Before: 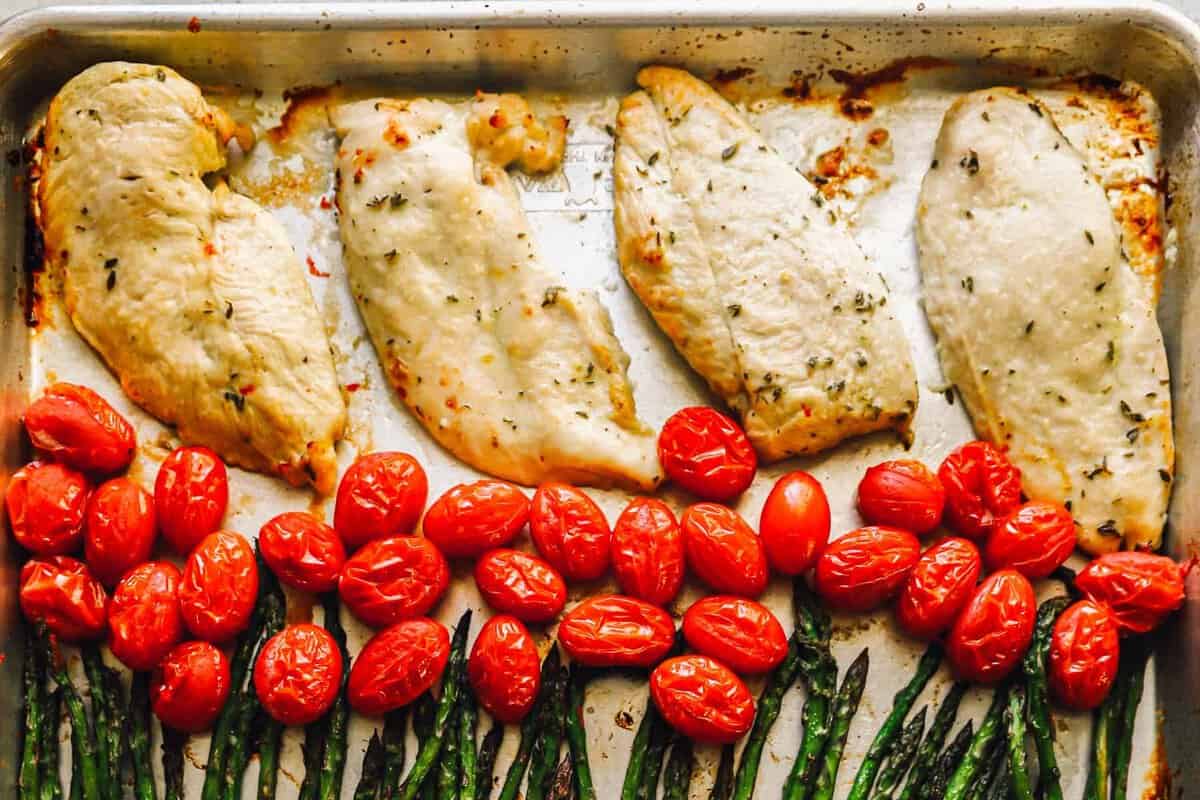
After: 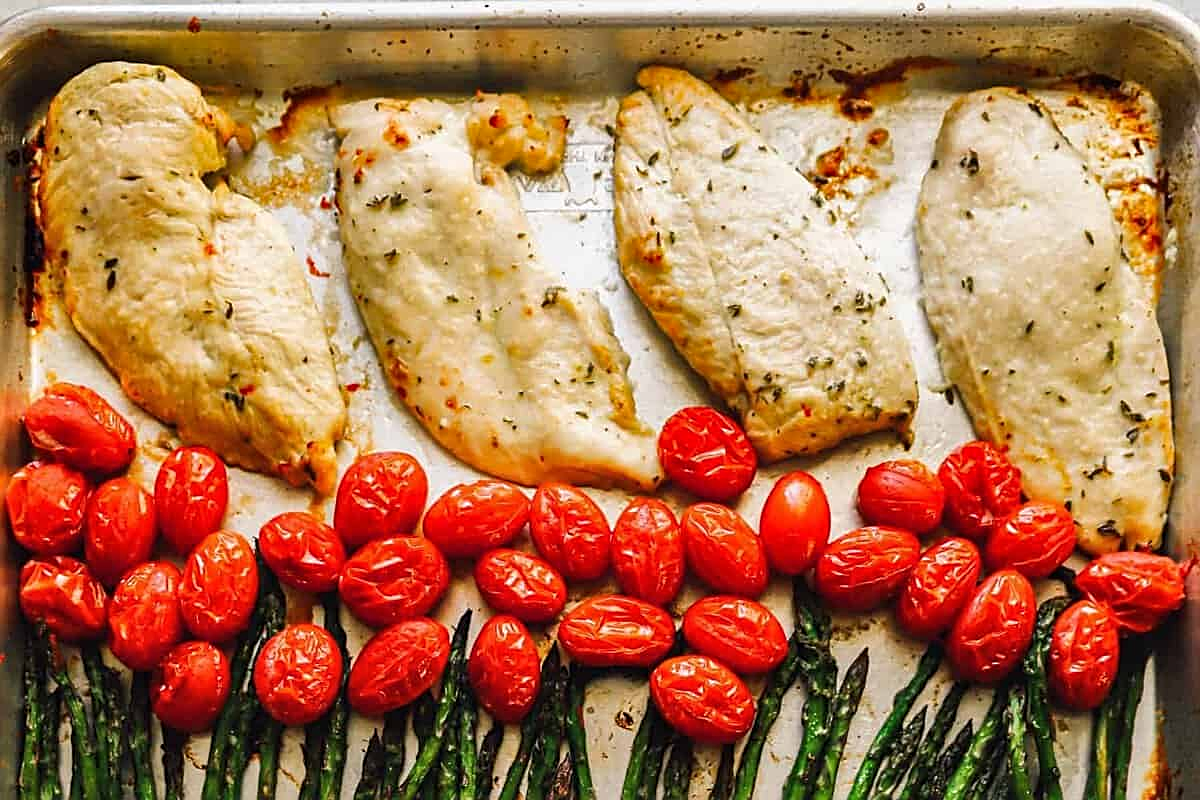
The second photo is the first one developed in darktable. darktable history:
sharpen: on, module defaults
shadows and highlights: shadows 29.4, highlights -29.55, low approximation 0.01, soften with gaussian
